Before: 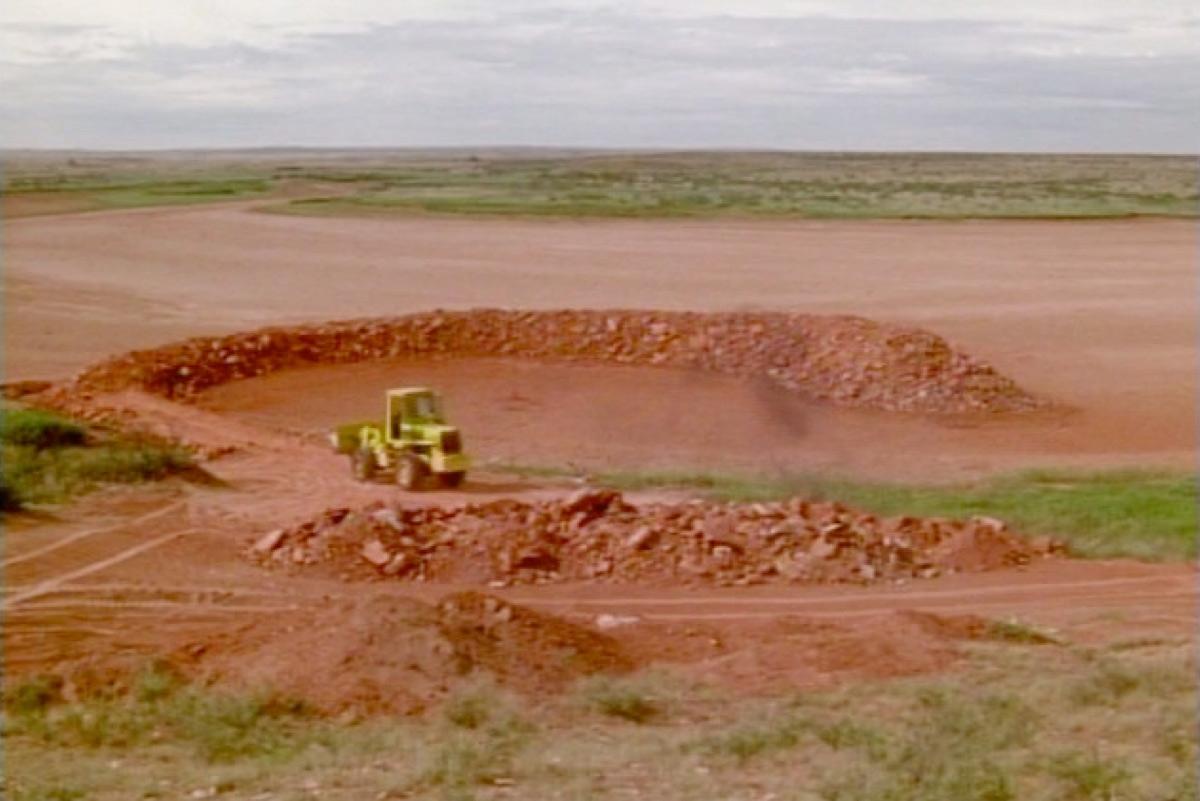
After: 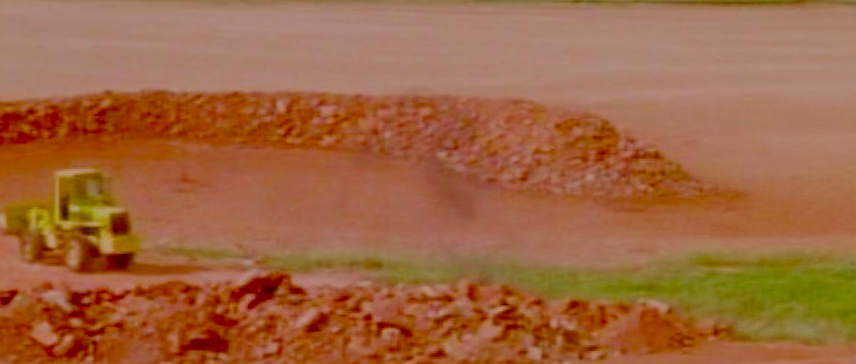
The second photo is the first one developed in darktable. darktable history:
filmic rgb: white relative exposure 8 EV, threshold 3 EV, hardness 2.44, latitude 10.07%, contrast 0.72, highlights saturation mix 10%, shadows ↔ highlights balance 1.38%, color science v4 (2020), enable highlight reconstruction true
crop and rotate: left 27.938%, top 27.046%, bottom 27.046%
rotate and perspective: rotation 0.174°, lens shift (vertical) 0.013, lens shift (horizontal) 0.019, shear 0.001, automatic cropping original format, crop left 0.007, crop right 0.991, crop top 0.016, crop bottom 0.997
